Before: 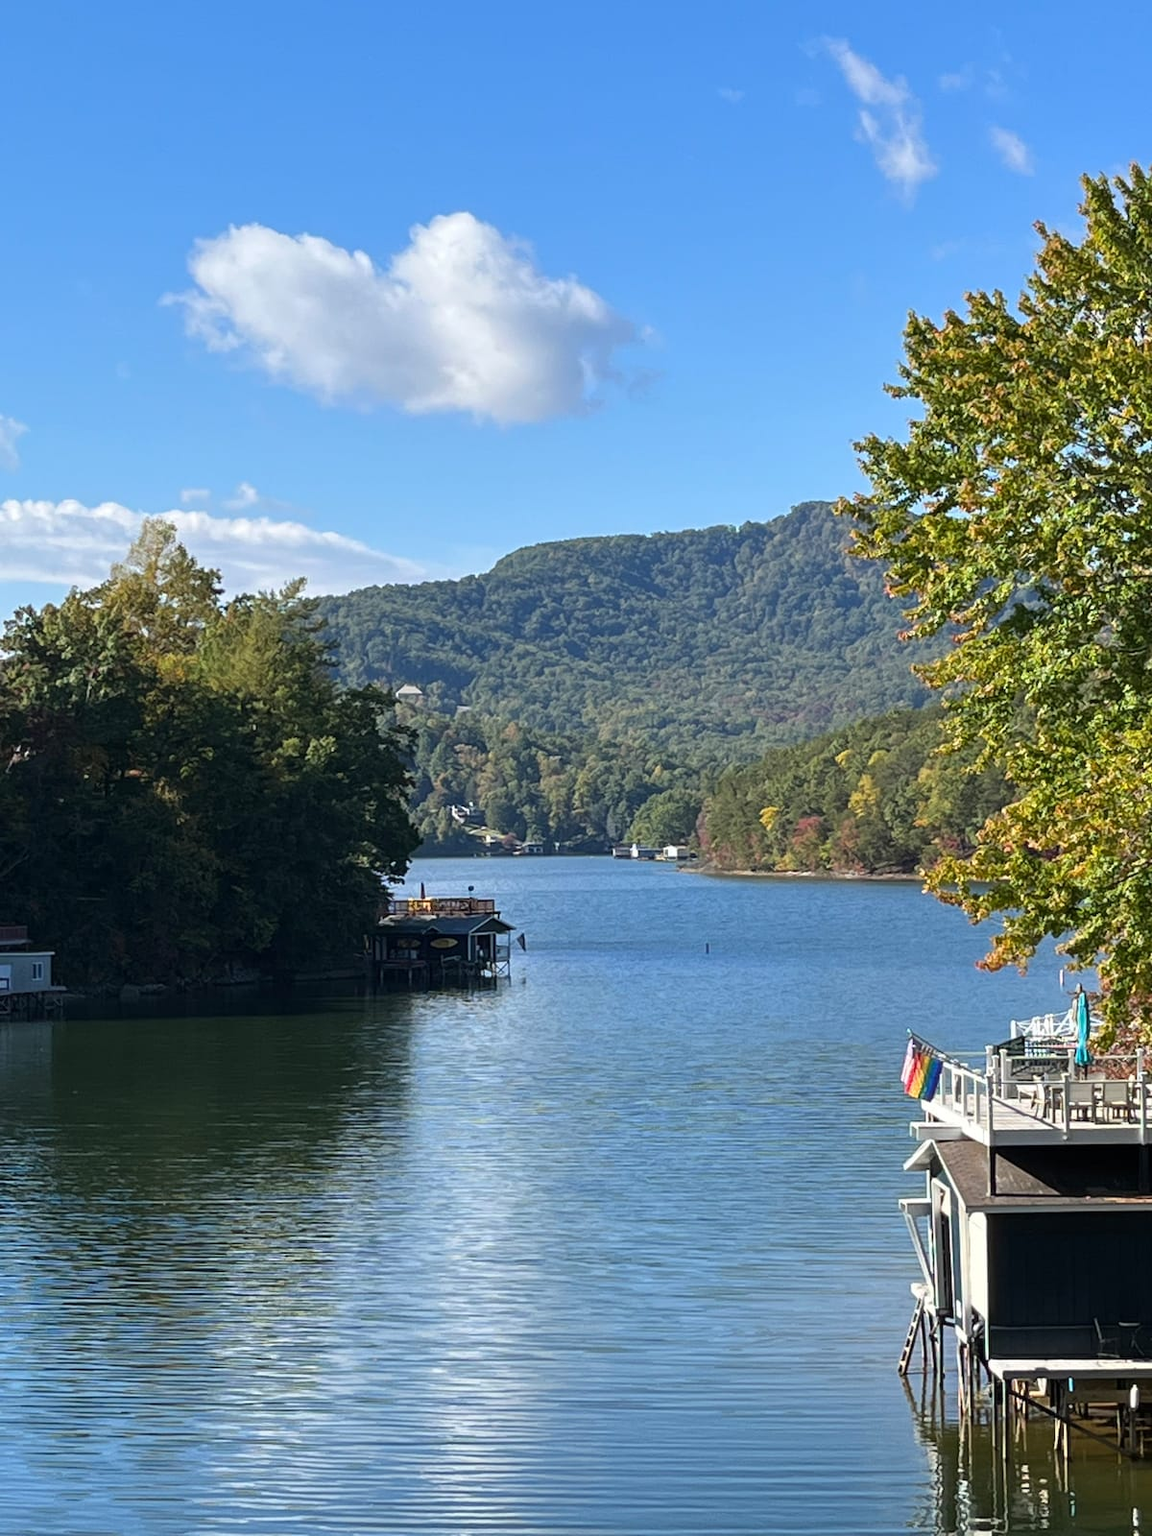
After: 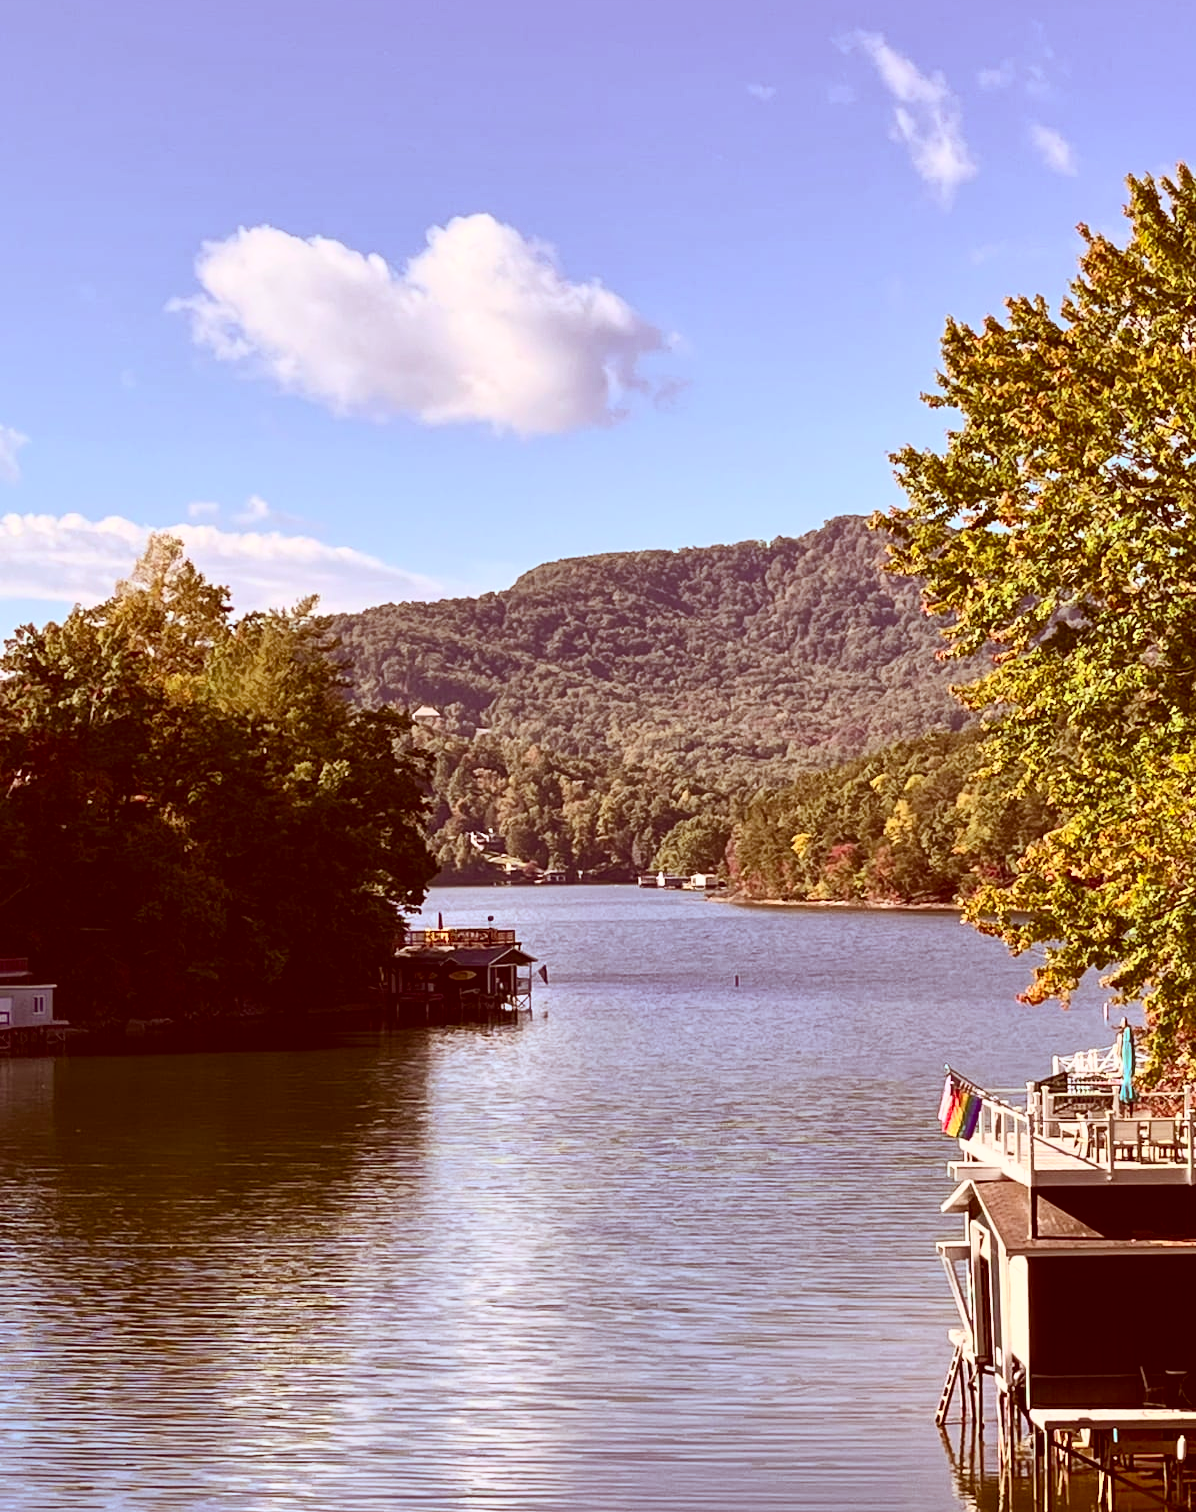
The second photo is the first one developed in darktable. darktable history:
crop: top 0.448%, right 0.264%, bottom 5.045%
color calibration: illuminant same as pipeline (D50), x 0.346, y 0.359, temperature 5002.42 K
color correction: highlights a* 9.03, highlights b* 8.71, shadows a* 40, shadows b* 40, saturation 0.8
shadows and highlights: on, module defaults
contrast brightness saturation: contrast 0.4, brightness 0.1, saturation 0.21
